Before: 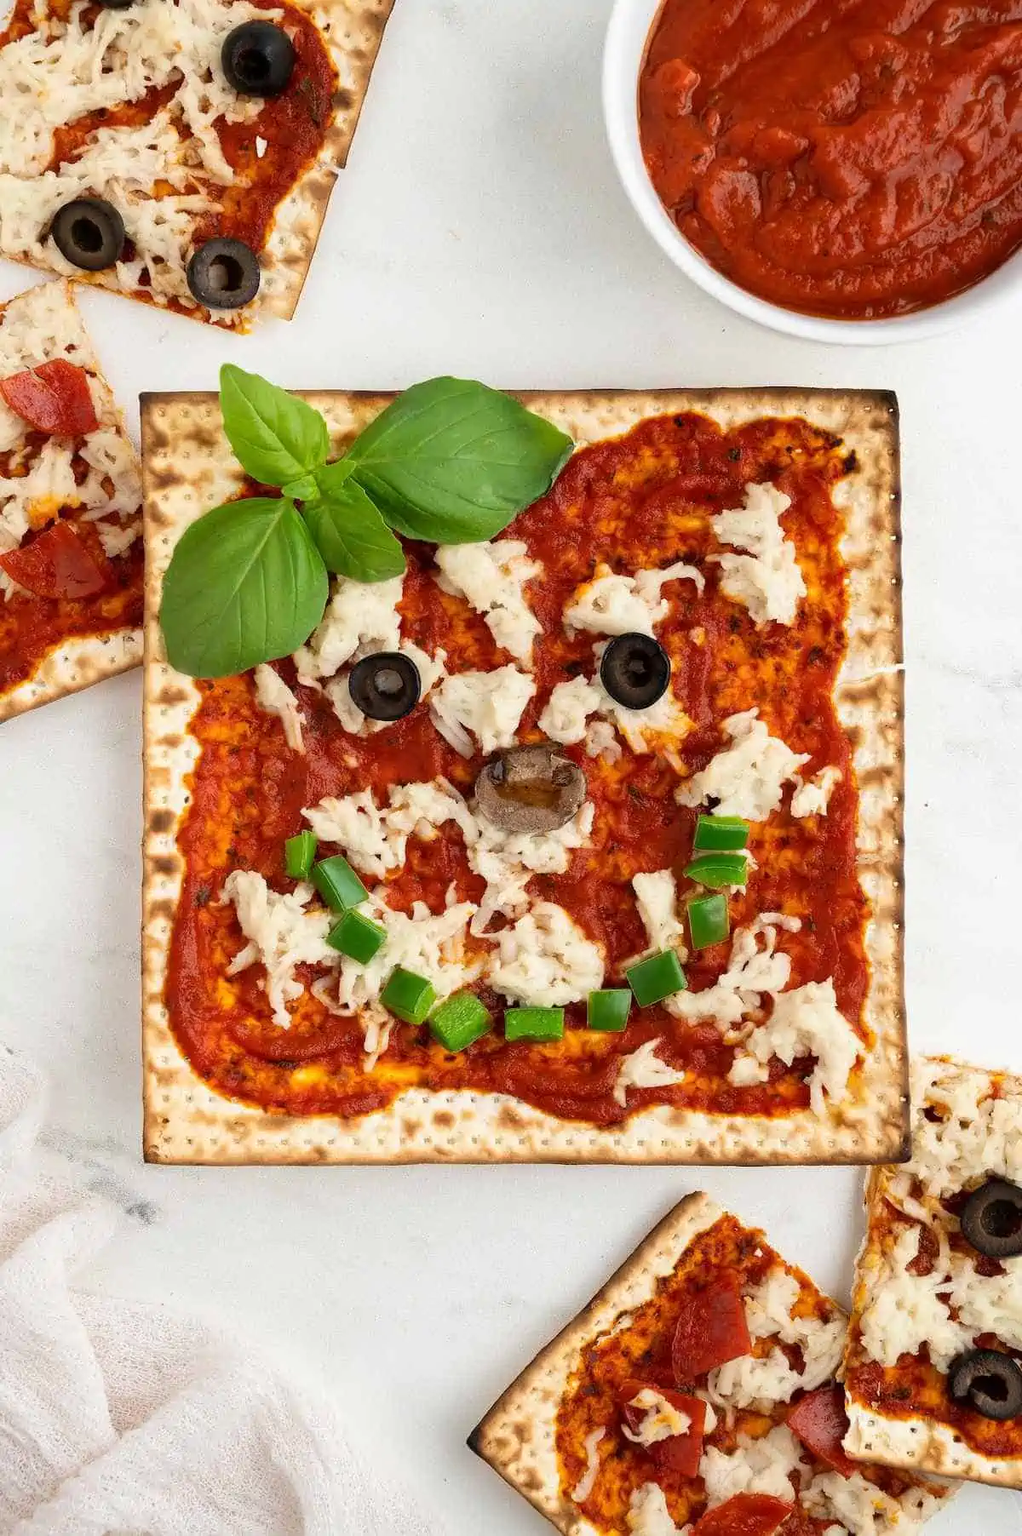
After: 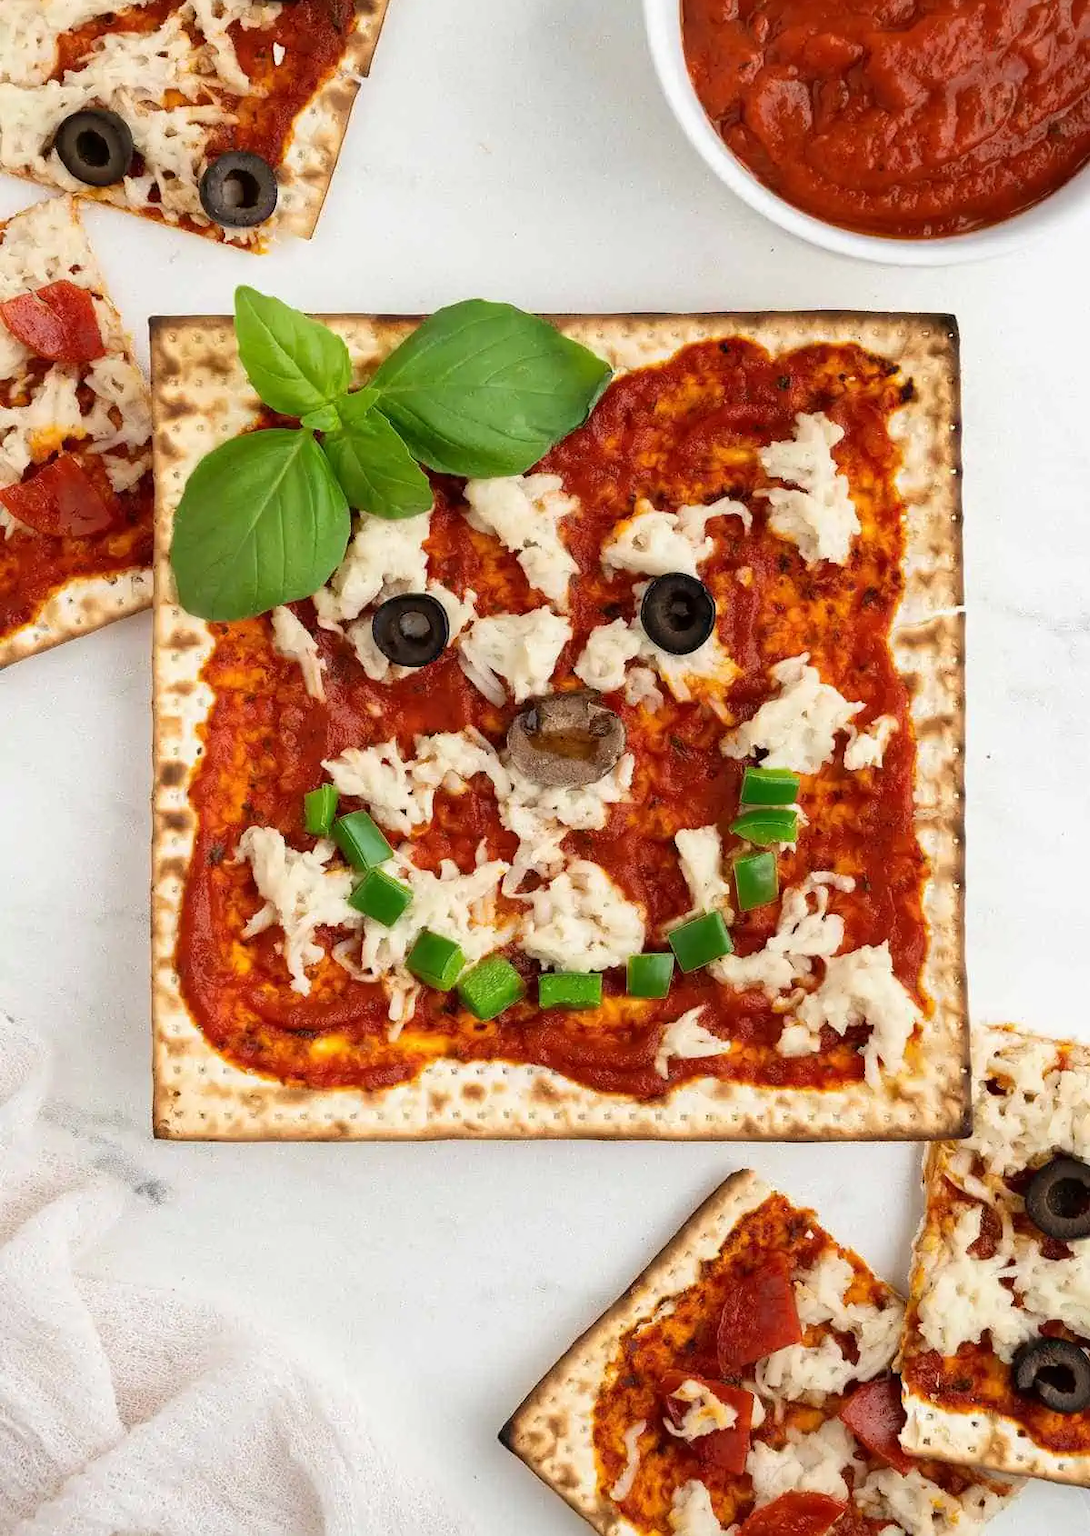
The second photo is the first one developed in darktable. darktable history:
crop and rotate: top 6.299%
